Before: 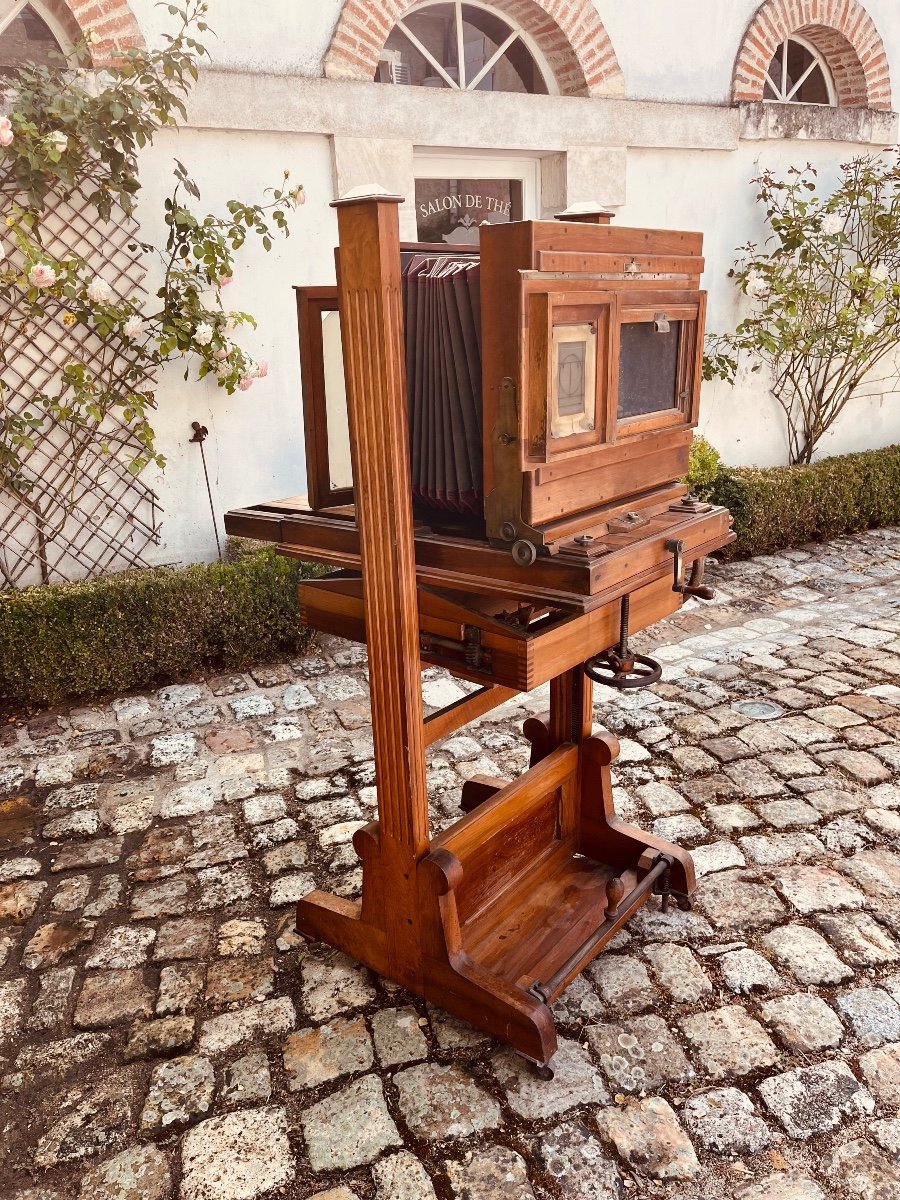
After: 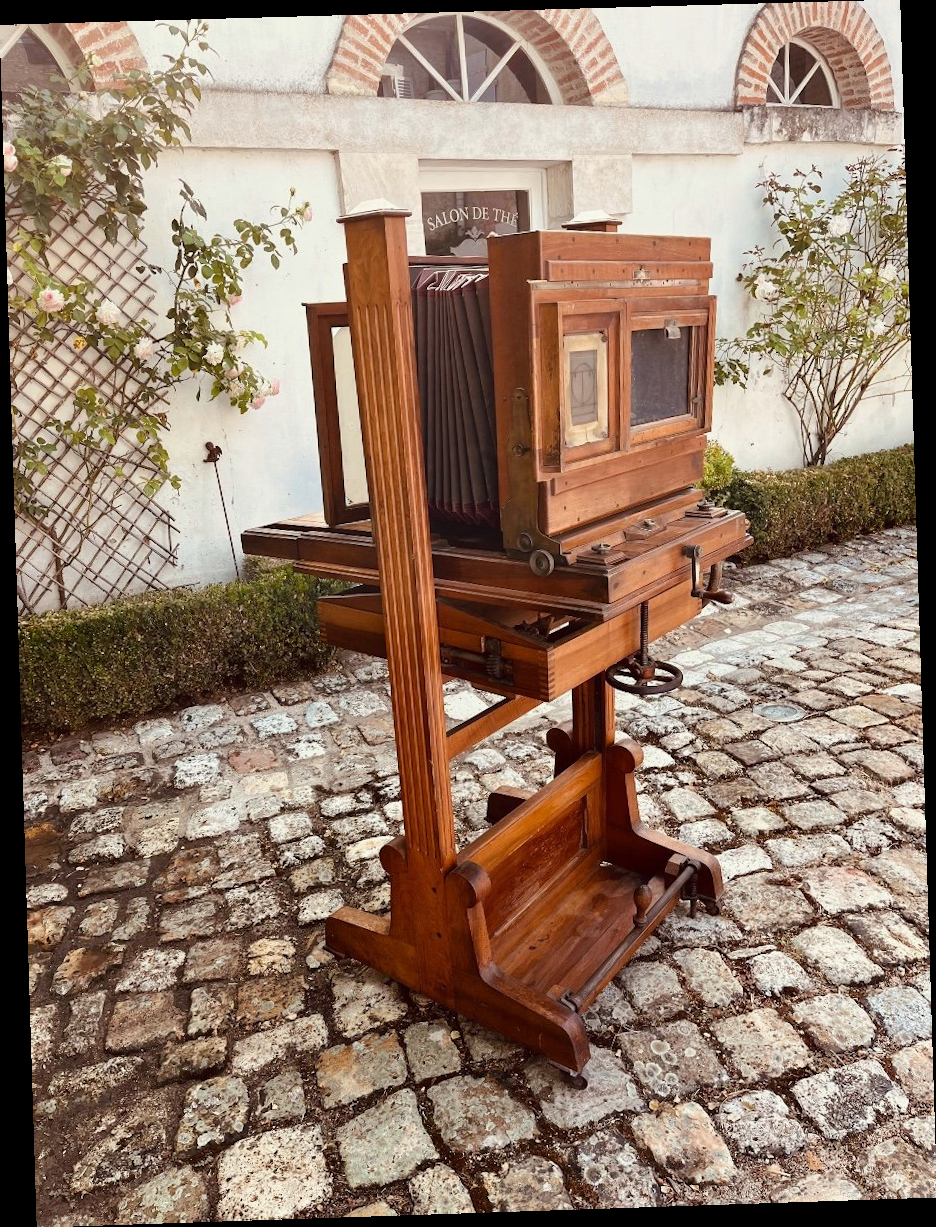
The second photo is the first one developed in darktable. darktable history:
rotate and perspective: rotation -1.77°, lens shift (horizontal) 0.004, automatic cropping off
white balance: red 0.978, blue 0.999
